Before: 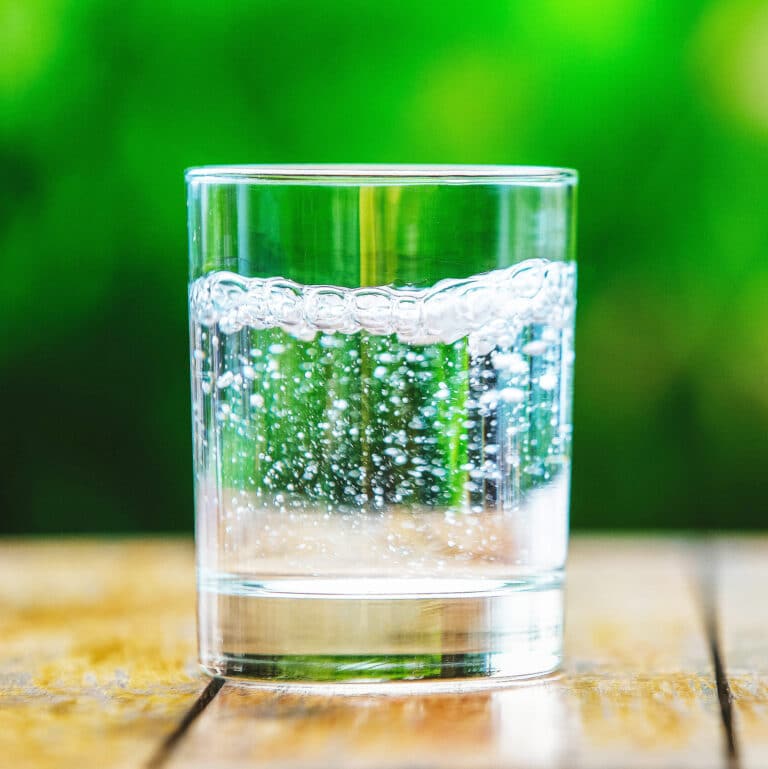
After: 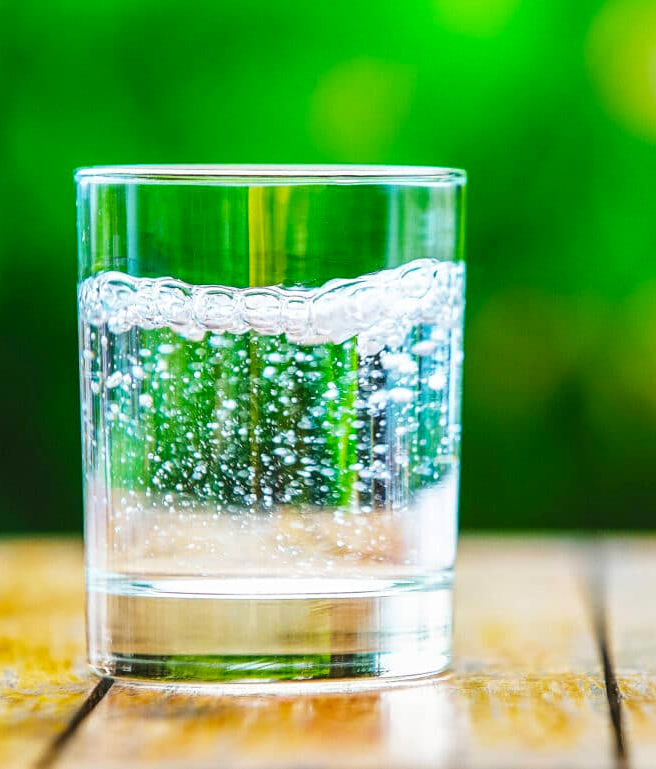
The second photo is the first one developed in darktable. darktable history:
color balance rgb: perceptual saturation grading › global saturation 19.922%, global vibrance 9.183%
crop and rotate: left 14.543%
sharpen: amount 0.202
